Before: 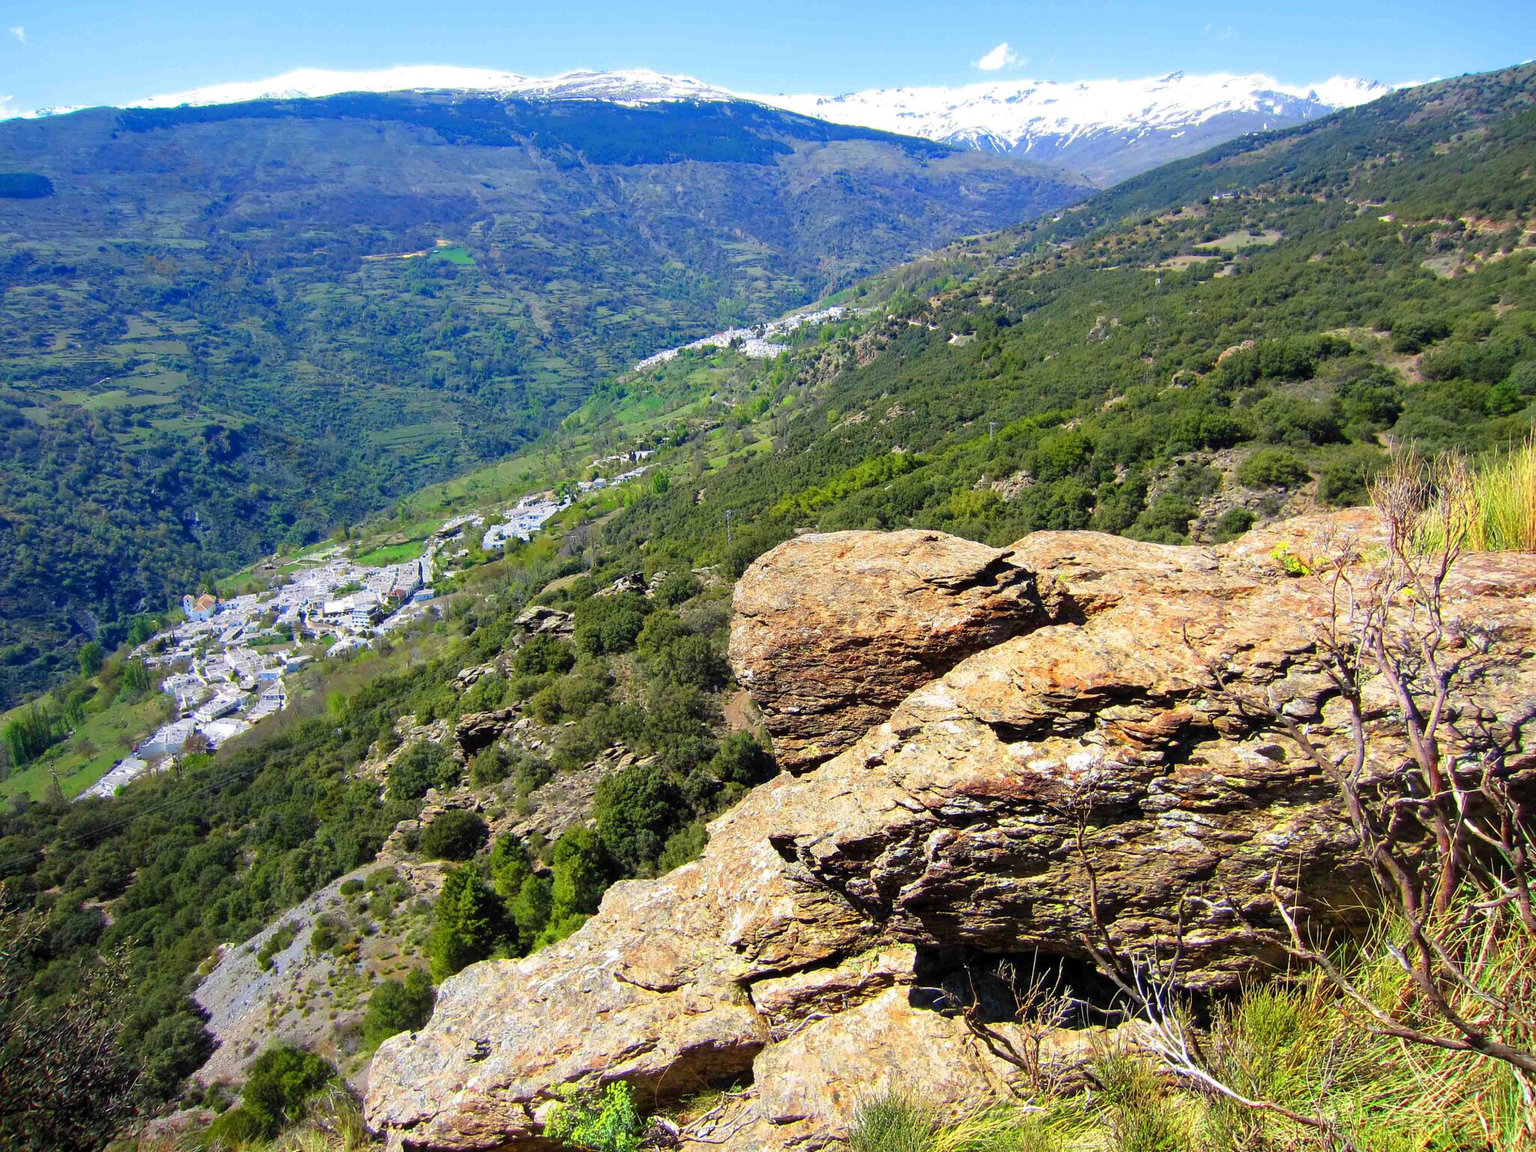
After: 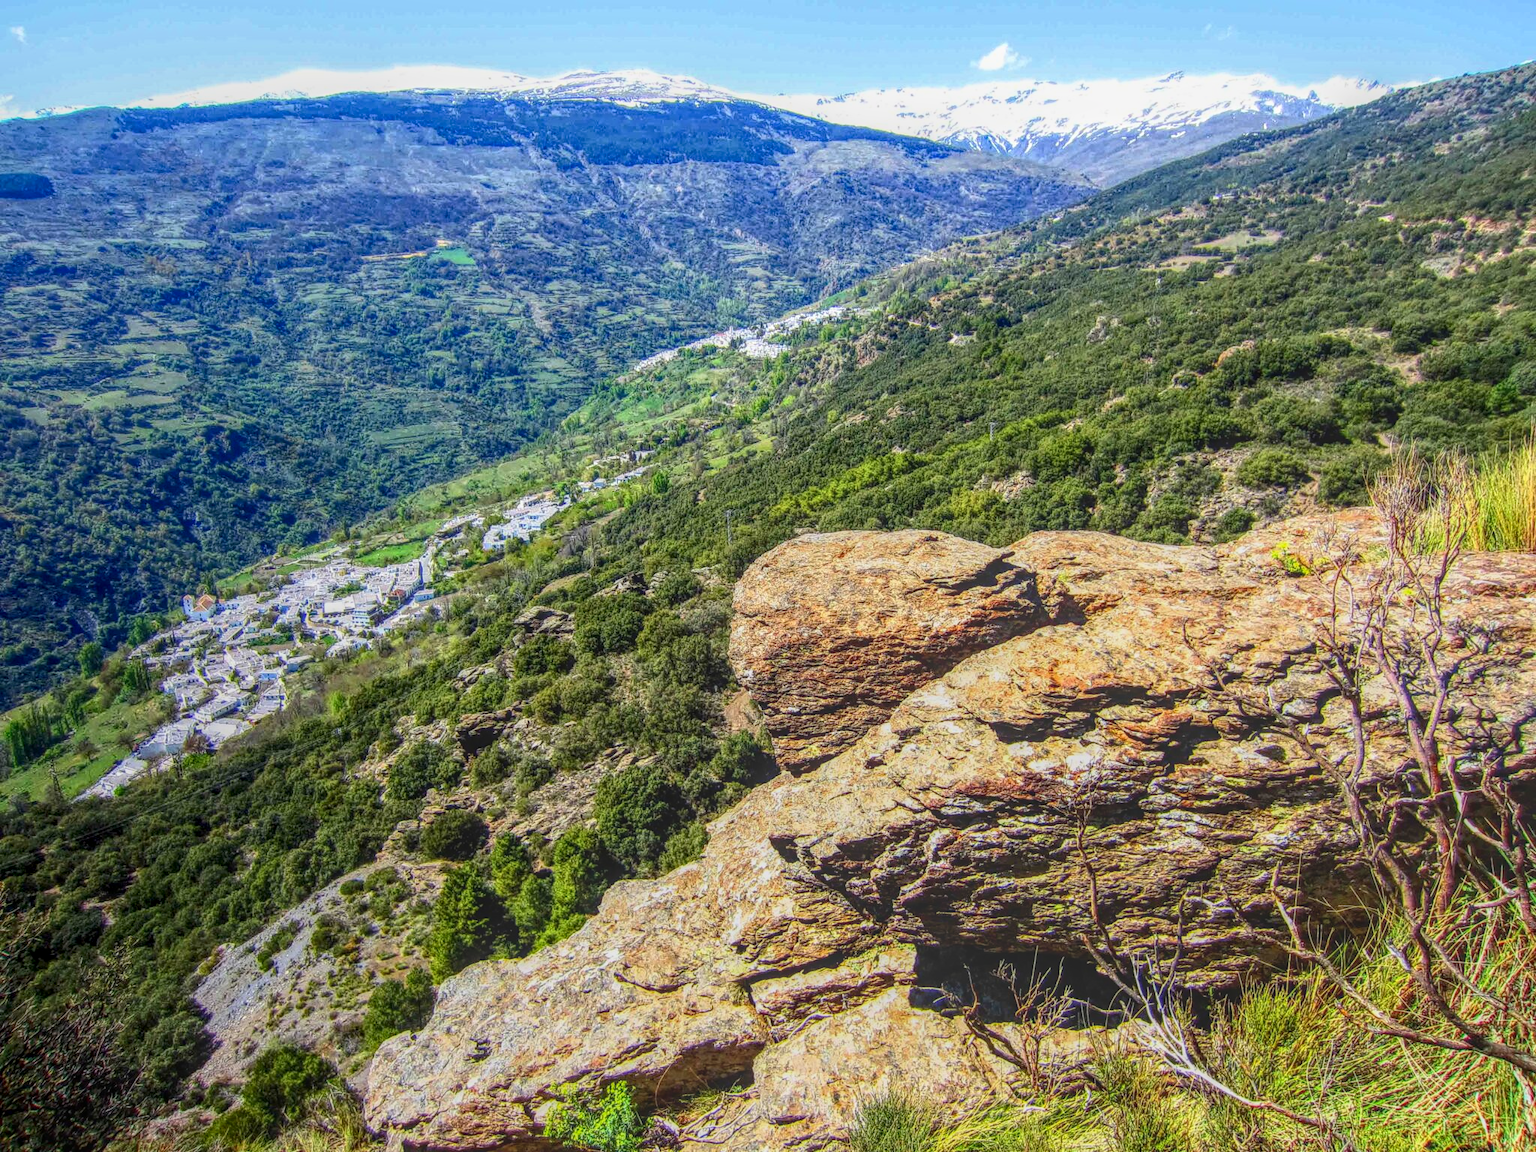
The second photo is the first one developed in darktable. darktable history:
contrast brightness saturation: contrast 0.278
local contrast: highlights 20%, shadows 28%, detail 199%, midtone range 0.2
